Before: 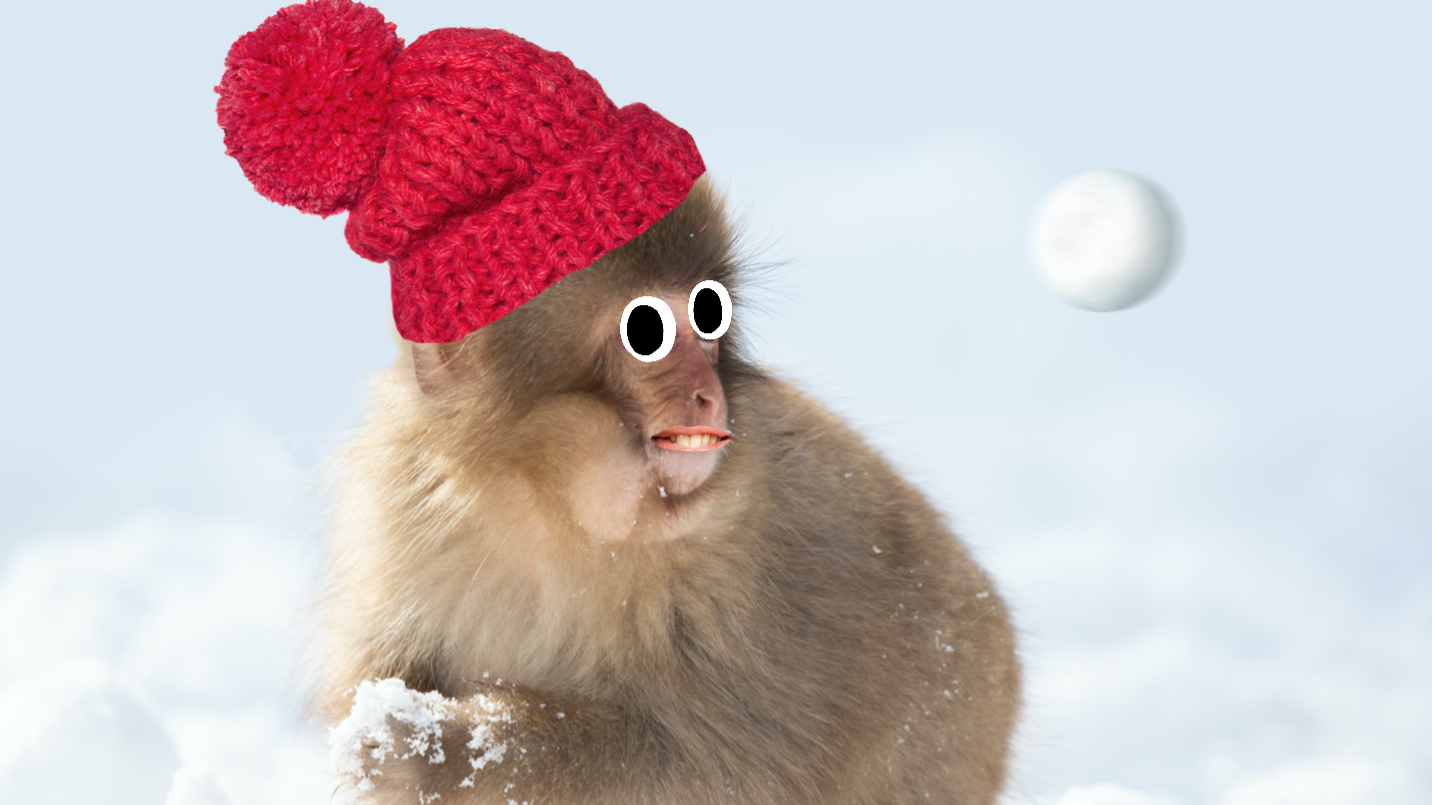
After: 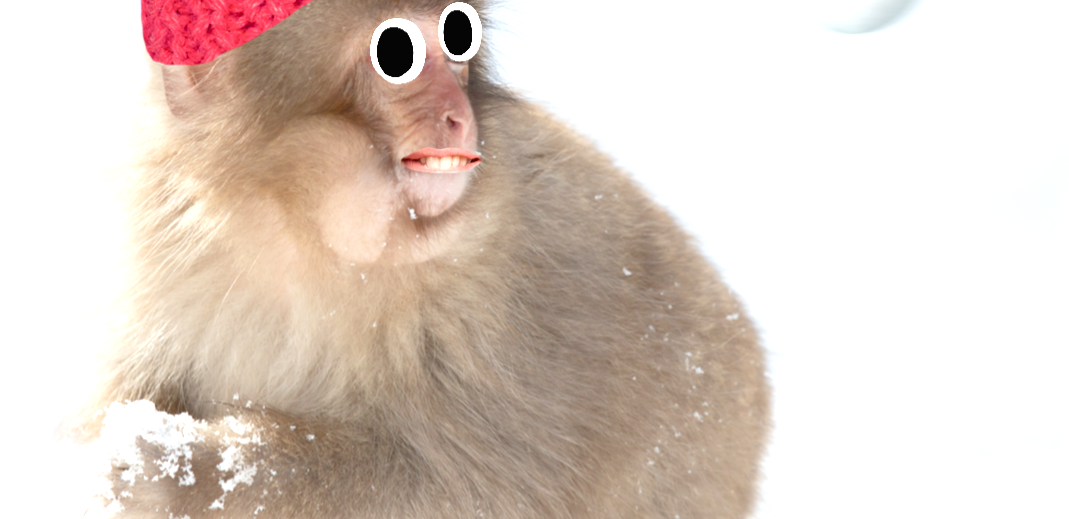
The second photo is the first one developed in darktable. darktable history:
crop and rotate: left 17.512%, top 34.561%, right 7.83%, bottom 0.94%
exposure: black level correction 0, exposure 1.107 EV, compensate exposure bias true, compensate highlight preservation false
color balance rgb: linear chroma grading › shadows -1.643%, linear chroma grading › highlights -14.076%, linear chroma grading › global chroma -9.827%, linear chroma grading › mid-tones -10.341%, perceptual saturation grading › global saturation 20%, perceptual saturation grading › highlights -25.7%, perceptual saturation grading › shadows 25.423%, contrast -19.476%
